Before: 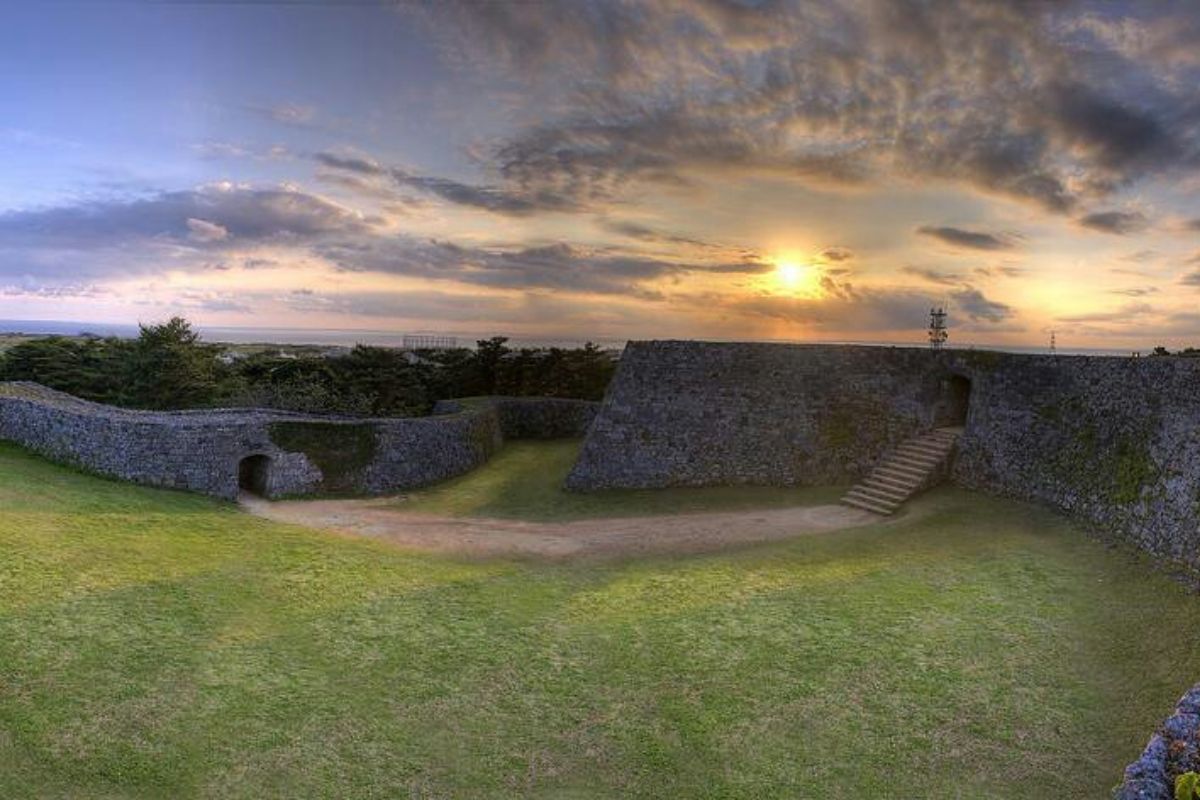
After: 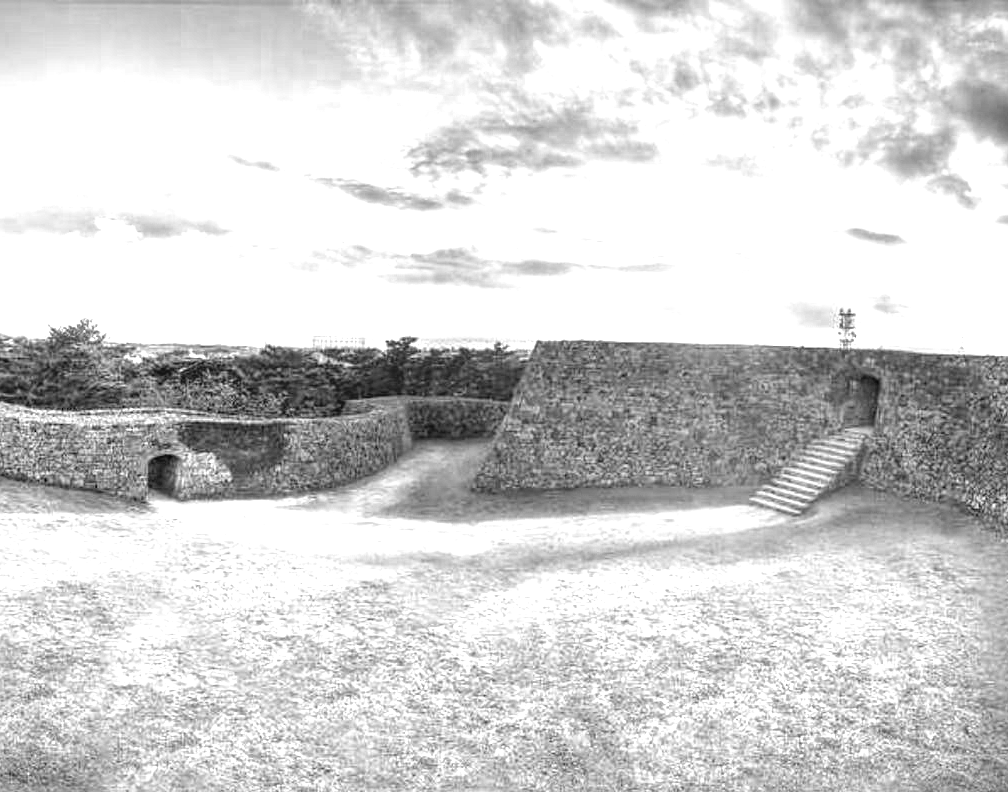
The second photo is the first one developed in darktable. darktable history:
haze removal: compatibility mode true, adaptive false
local contrast: on, module defaults
monochrome: on, module defaults
white balance: red 4.26, blue 1.802
vignetting: fall-off start 100%, fall-off radius 64.94%, automatic ratio true, unbound false
crop: left 7.598%, right 7.873%
